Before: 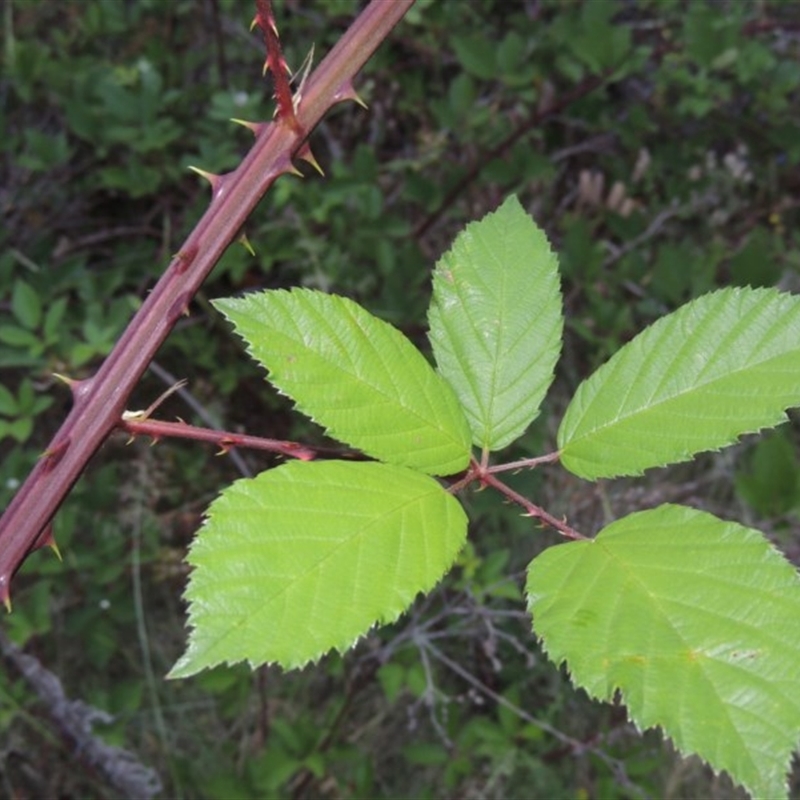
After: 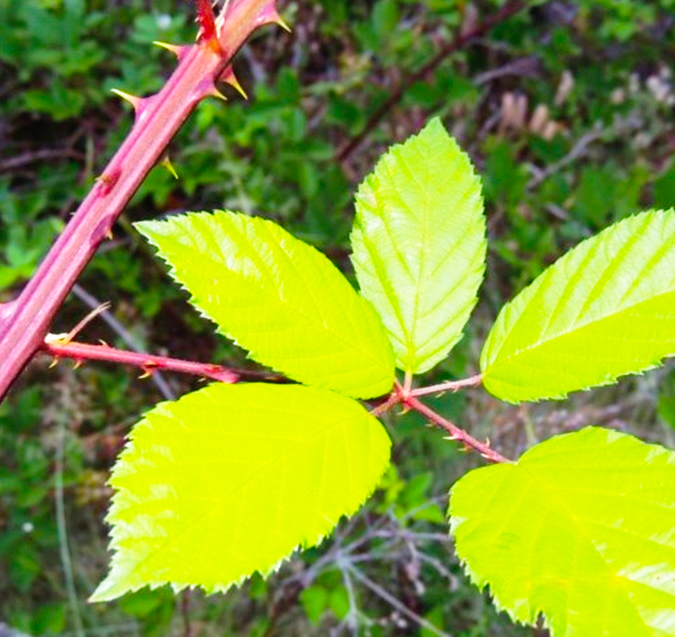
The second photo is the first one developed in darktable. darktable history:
color balance rgb: linear chroma grading › global chroma 24.988%, perceptual saturation grading › global saturation 0.737%, perceptual saturation grading › mid-tones 11.658%, global vibrance 50.487%
crop and rotate: left 9.688%, top 9.668%, right 5.9%, bottom 10.706%
base curve: curves: ch0 [(0, 0) (0.012, 0.01) (0.073, 0.168) (0.31, 0.711) (0.645, 0.957) (1, 1)], preserve colors none
